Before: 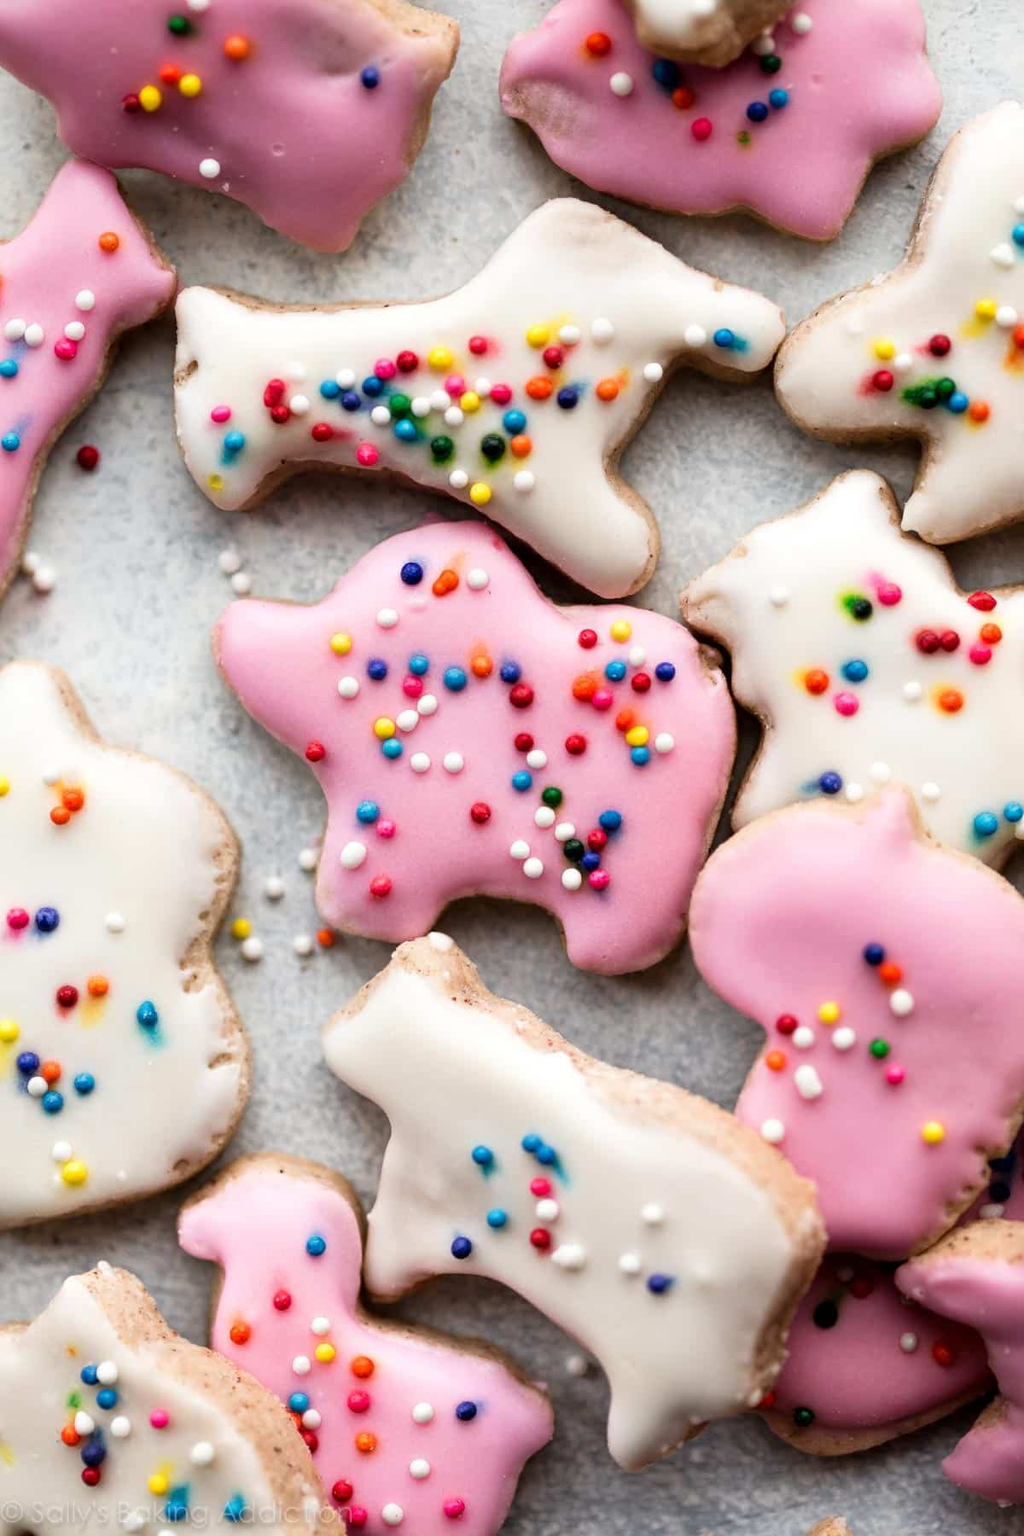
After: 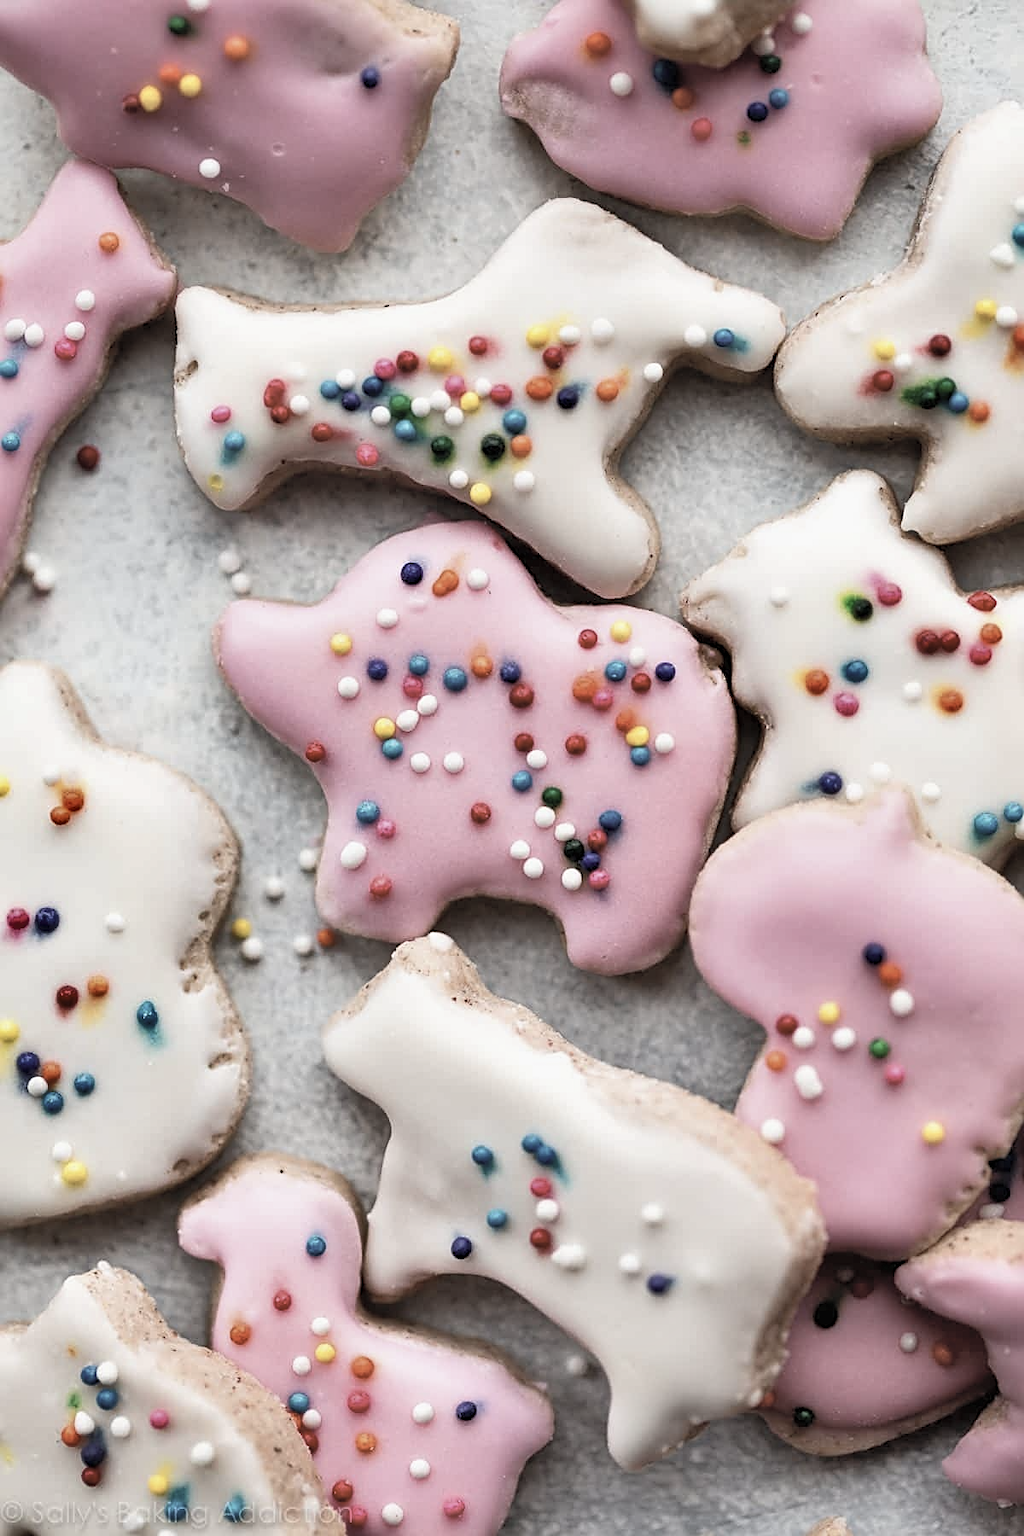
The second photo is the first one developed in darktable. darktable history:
contrast brightness saturation: brightness 0.187, saturation -0.493
shadows and highlights: shadows 43.52, white point adjustment -1.58, soften with gaussian
sharpen: on, module defaults
